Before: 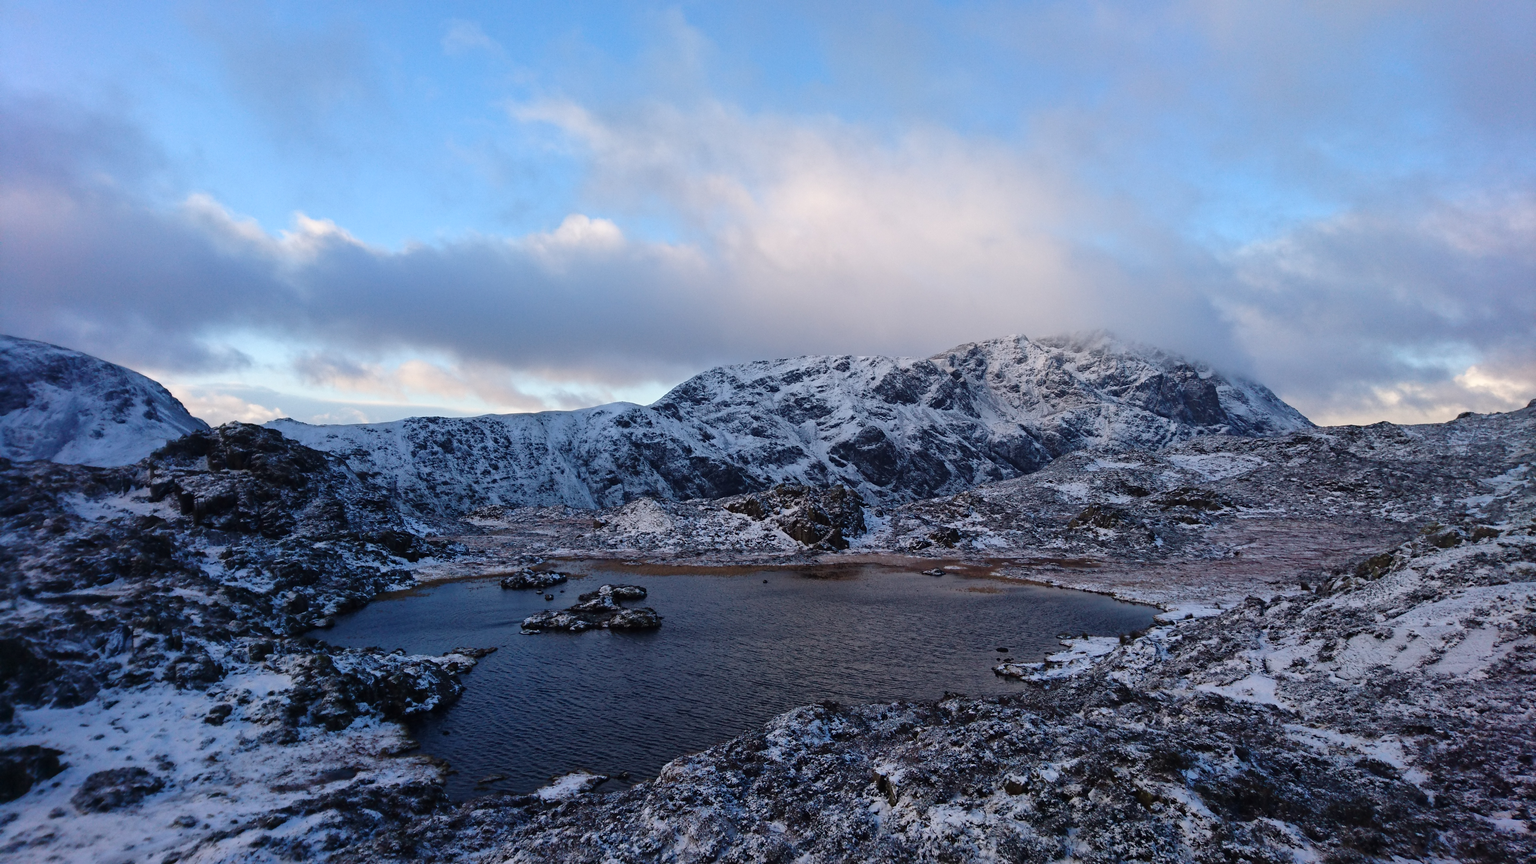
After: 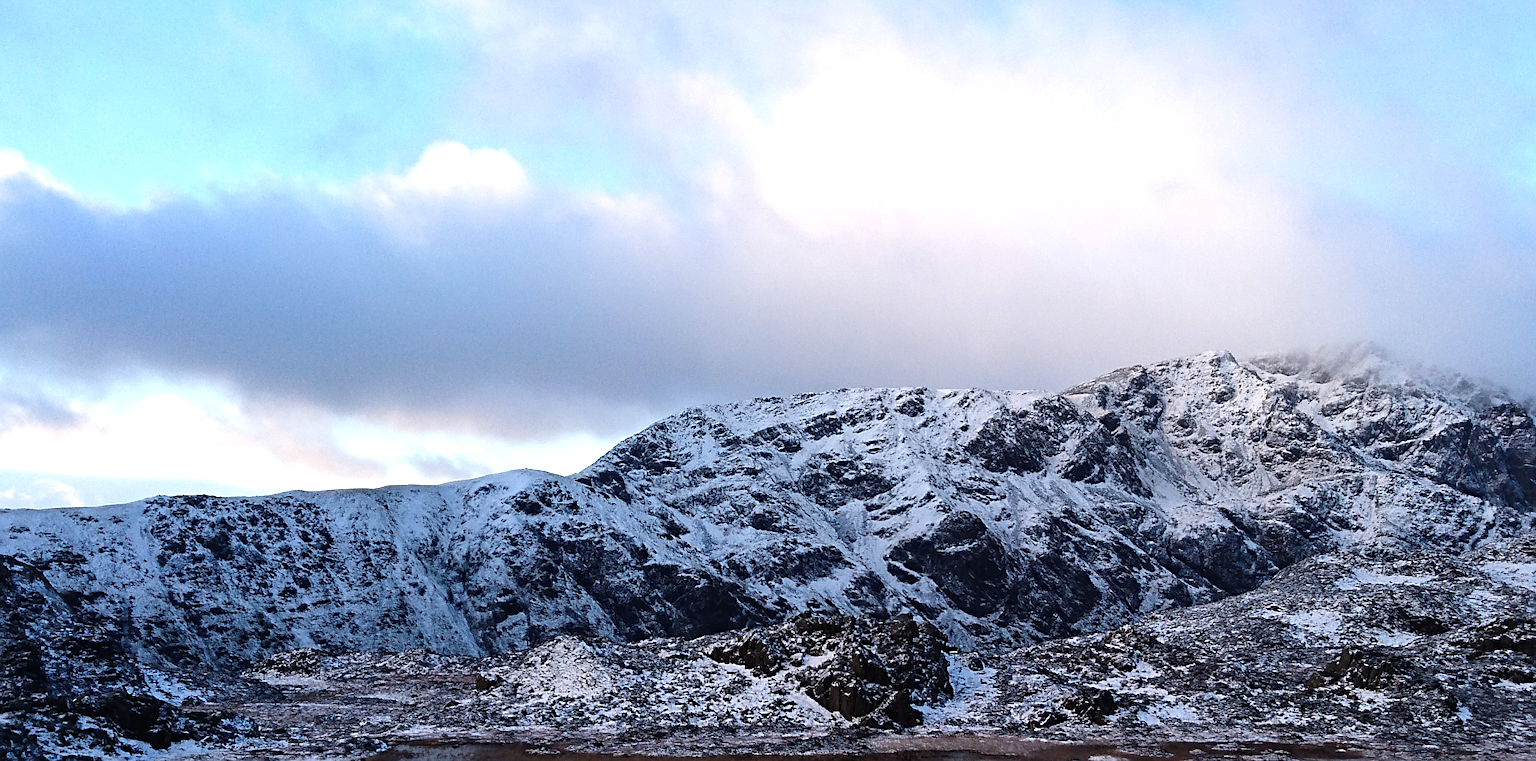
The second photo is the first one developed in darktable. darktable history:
sharpen: on, module defaults
crop: left 20.932%, top 15.471%, right 21.848%, bottom 34.081%
tone equalizer: -8 EV -0.75 EV, -7 EV -0.7 EV, -6 EV -0.6 EV, -5 EV -0.4 EV, -3 EV 0.4 EV, -2 EV 0.6 EV, -1 EV 0.7 EV, +0 EV 0.75 EV, edges refinement/feathering 500, mask exposure compensation -1.57 EV, preserve details no
